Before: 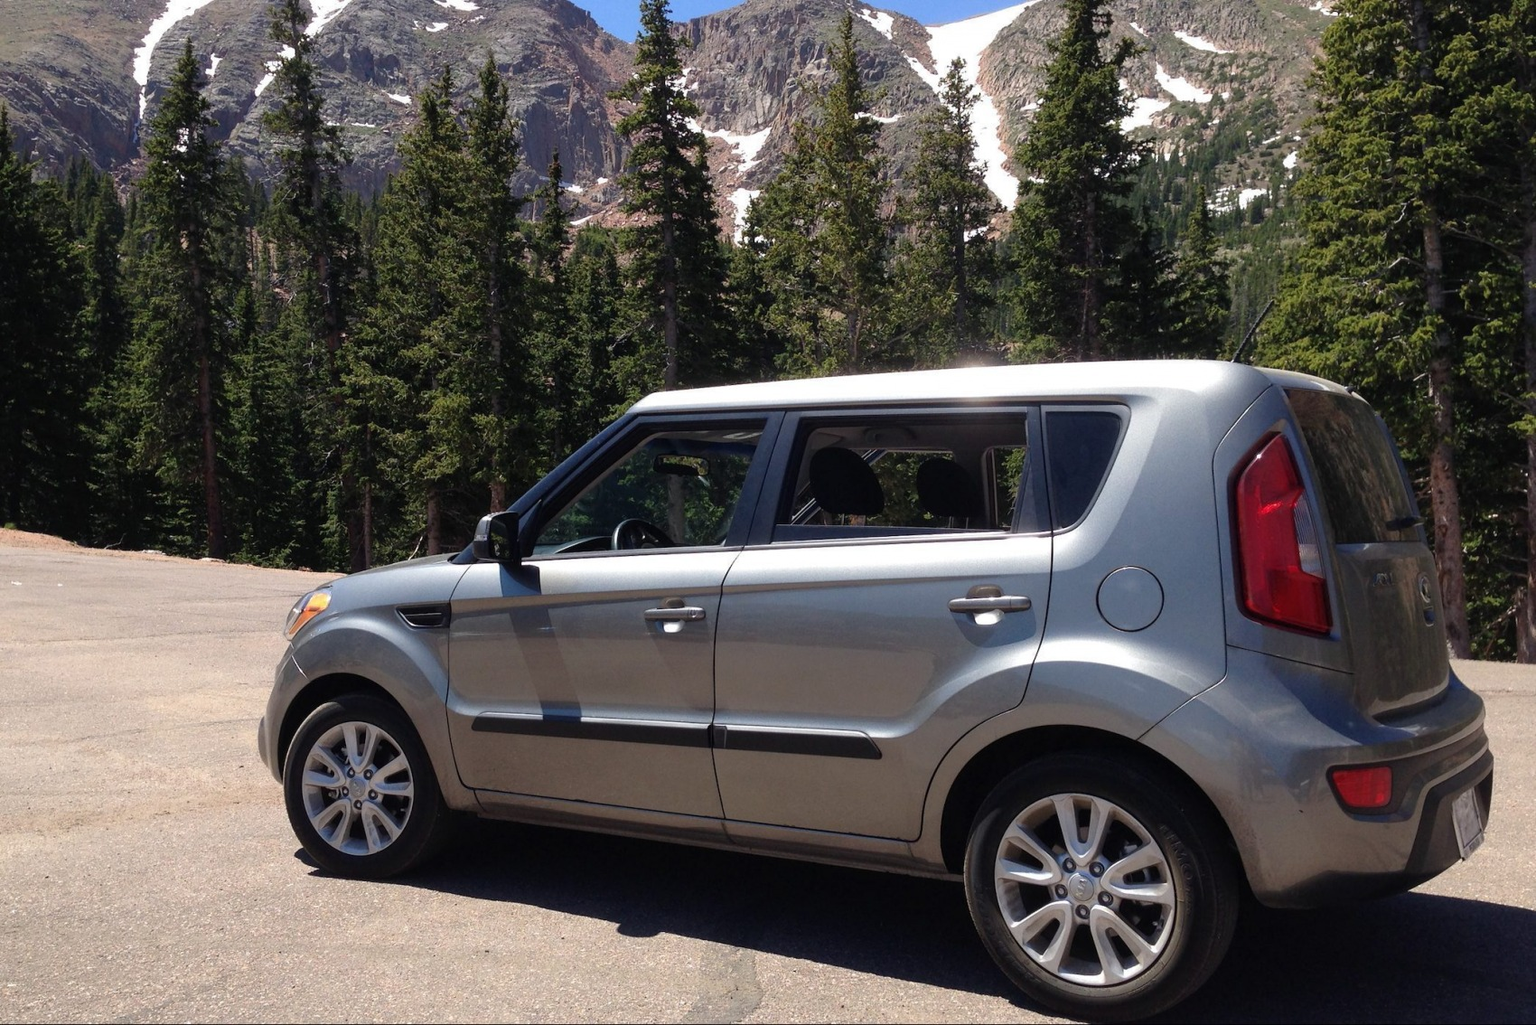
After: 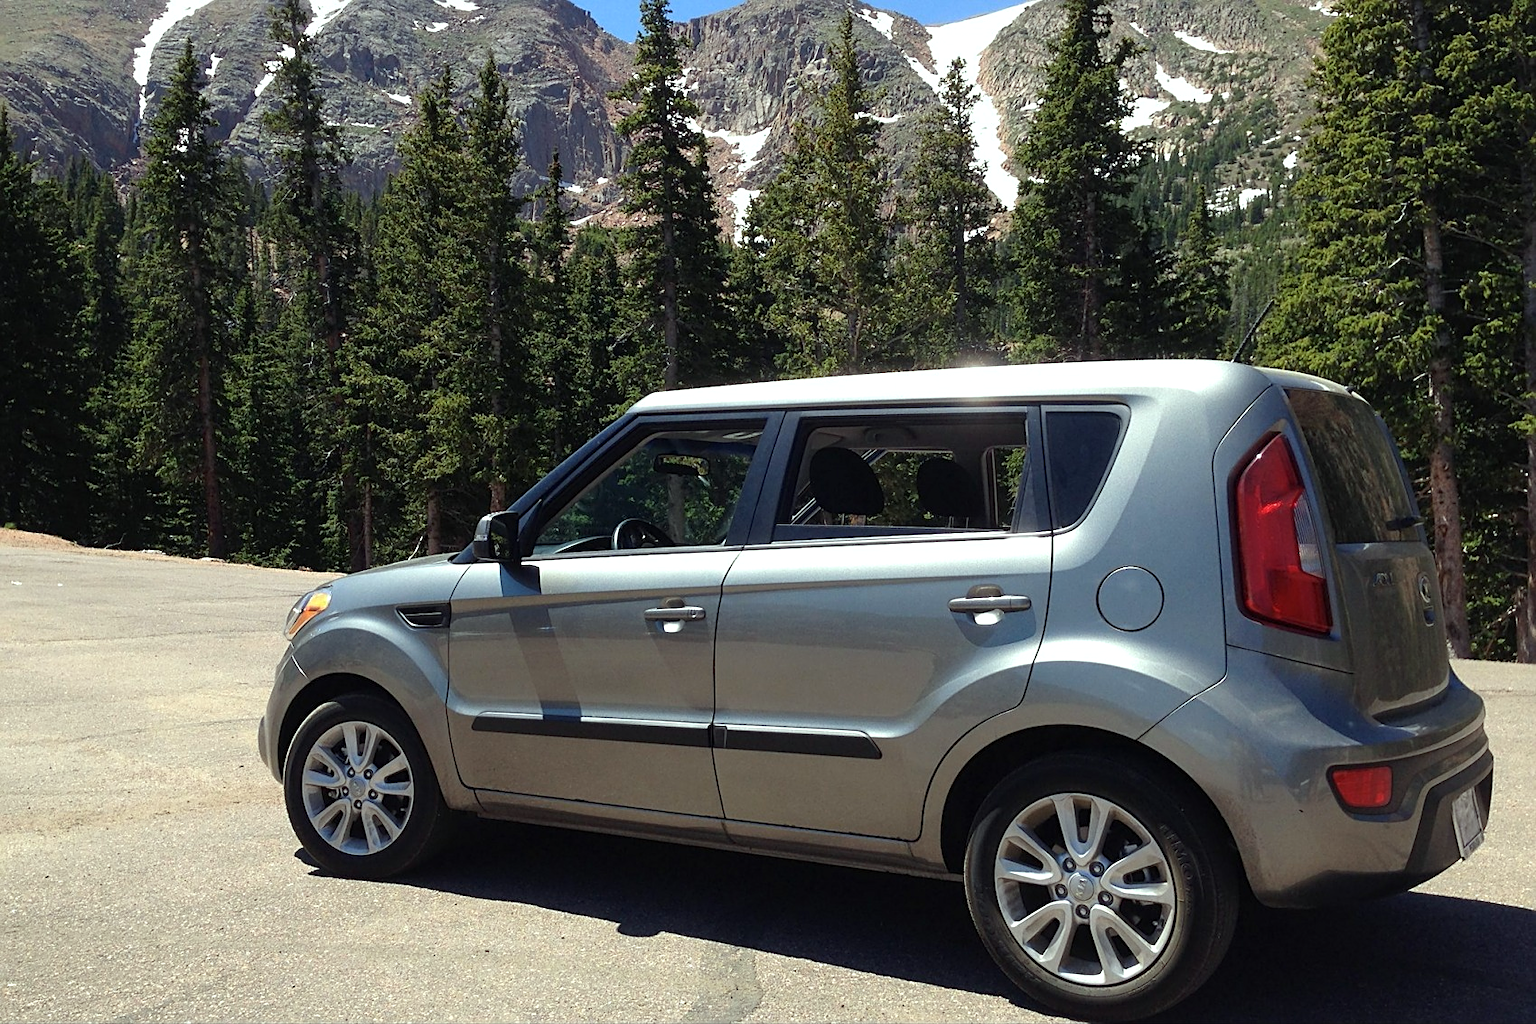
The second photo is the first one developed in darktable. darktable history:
exposure: exposure 0.2 EV, compensate highlight preservation false
sharpen: on, module defaults
color correction: highlights a* -8, highlights b* 3.1
